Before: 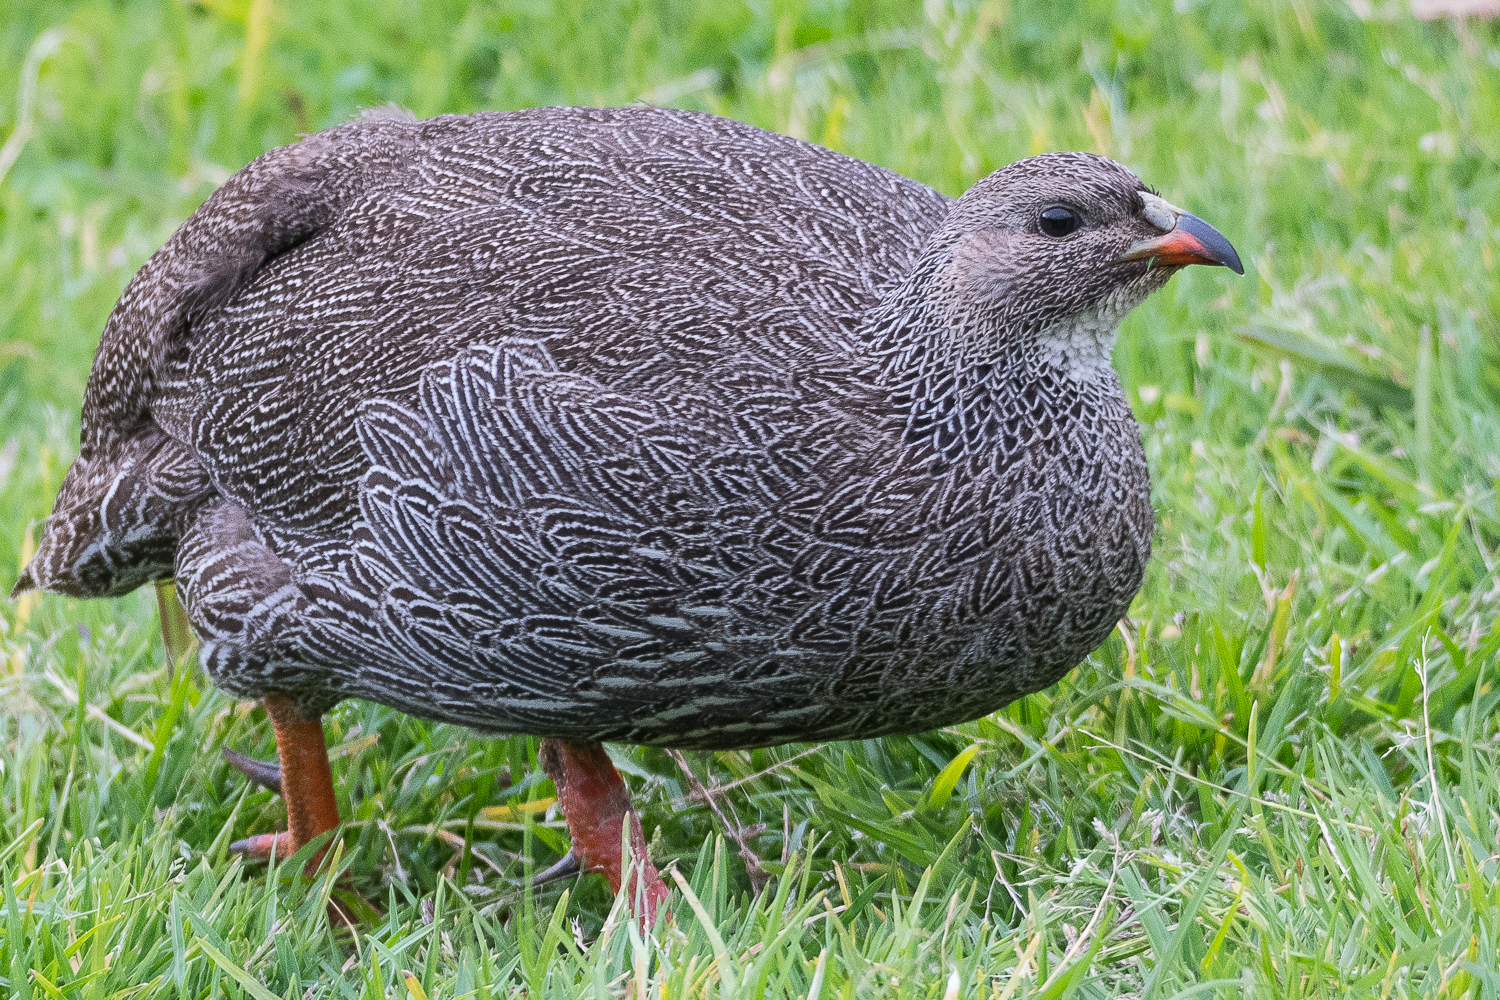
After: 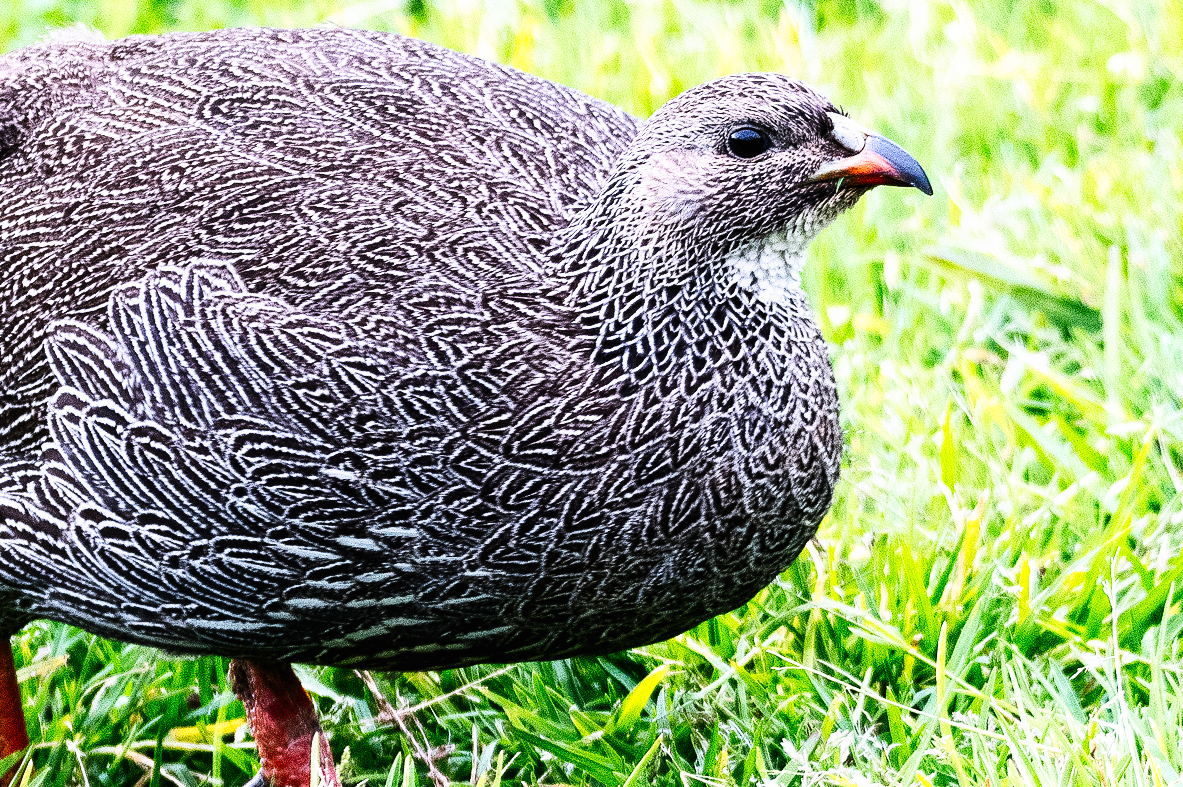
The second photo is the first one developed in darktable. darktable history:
tone equalizer: -8 EV -0.417 EV, -7 EV -0.389 EV, -6 EV -0.333 EV, -5 EV -0.222 EV, -3 EV 0.222 EV, -2 EV 0.333 EV, -1 EV 0.389 EV, +0 EV 0.417 EV, edges refinement/feathering 500, mask exposure compensation -1.57 EV, preserve details no
local contrast: mode bilateral grid, contrast 100, coarseness 100, detail 91%, midtone range 0.2
tone curve: curves: ch0 [(0, 0) (0.003, 0.002) (0.011, 0.002) (0.025, 0.002) (0.044, 0.002) (0.069, 0.002) (0.1, 0.003) (0.136, 0.008) (0.177, 0.03) (0.224, 0.058) (0.277, 0.139) (0.335, 0.233) (0.399, 0.363) (0.468, 0.506) (0.543, 0.649) (0.623, 0.781) (0.709, 0.88) (0.801, 0.956) (0.898, 0.994) (1, 1)], preserve colors none
exposure: black level correction -0.008, exposure 0.067 EV, compensate highlight preservation false
crop and rotate: left 20.74%, top 7.912%, right 0.375%, bottom 13.378%
